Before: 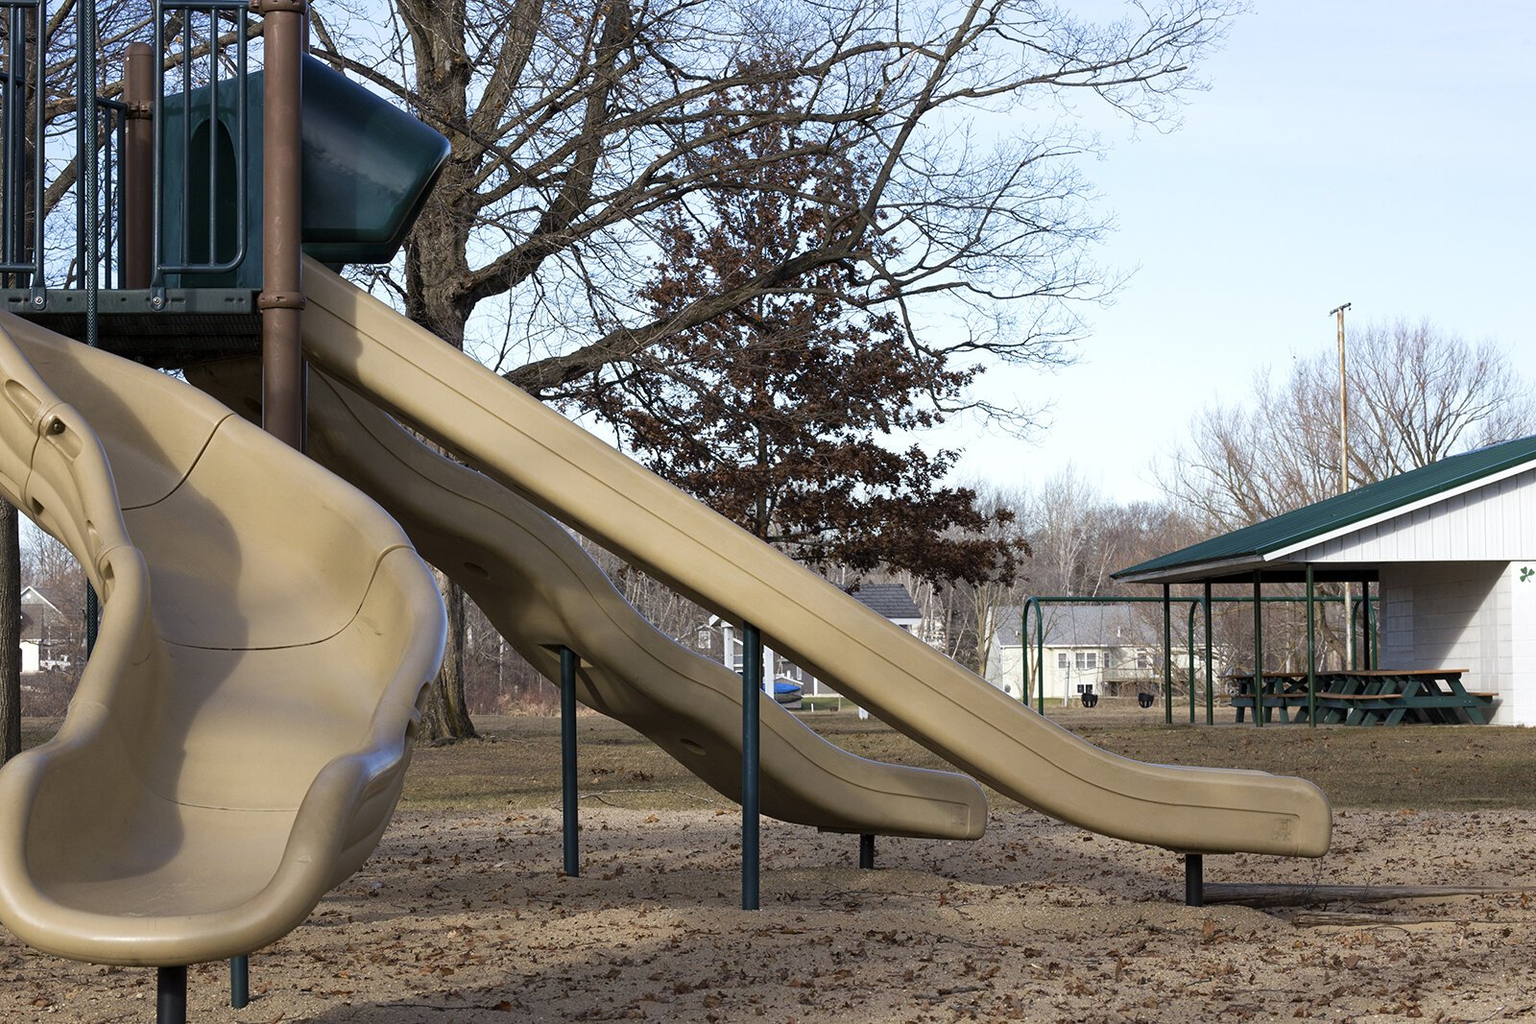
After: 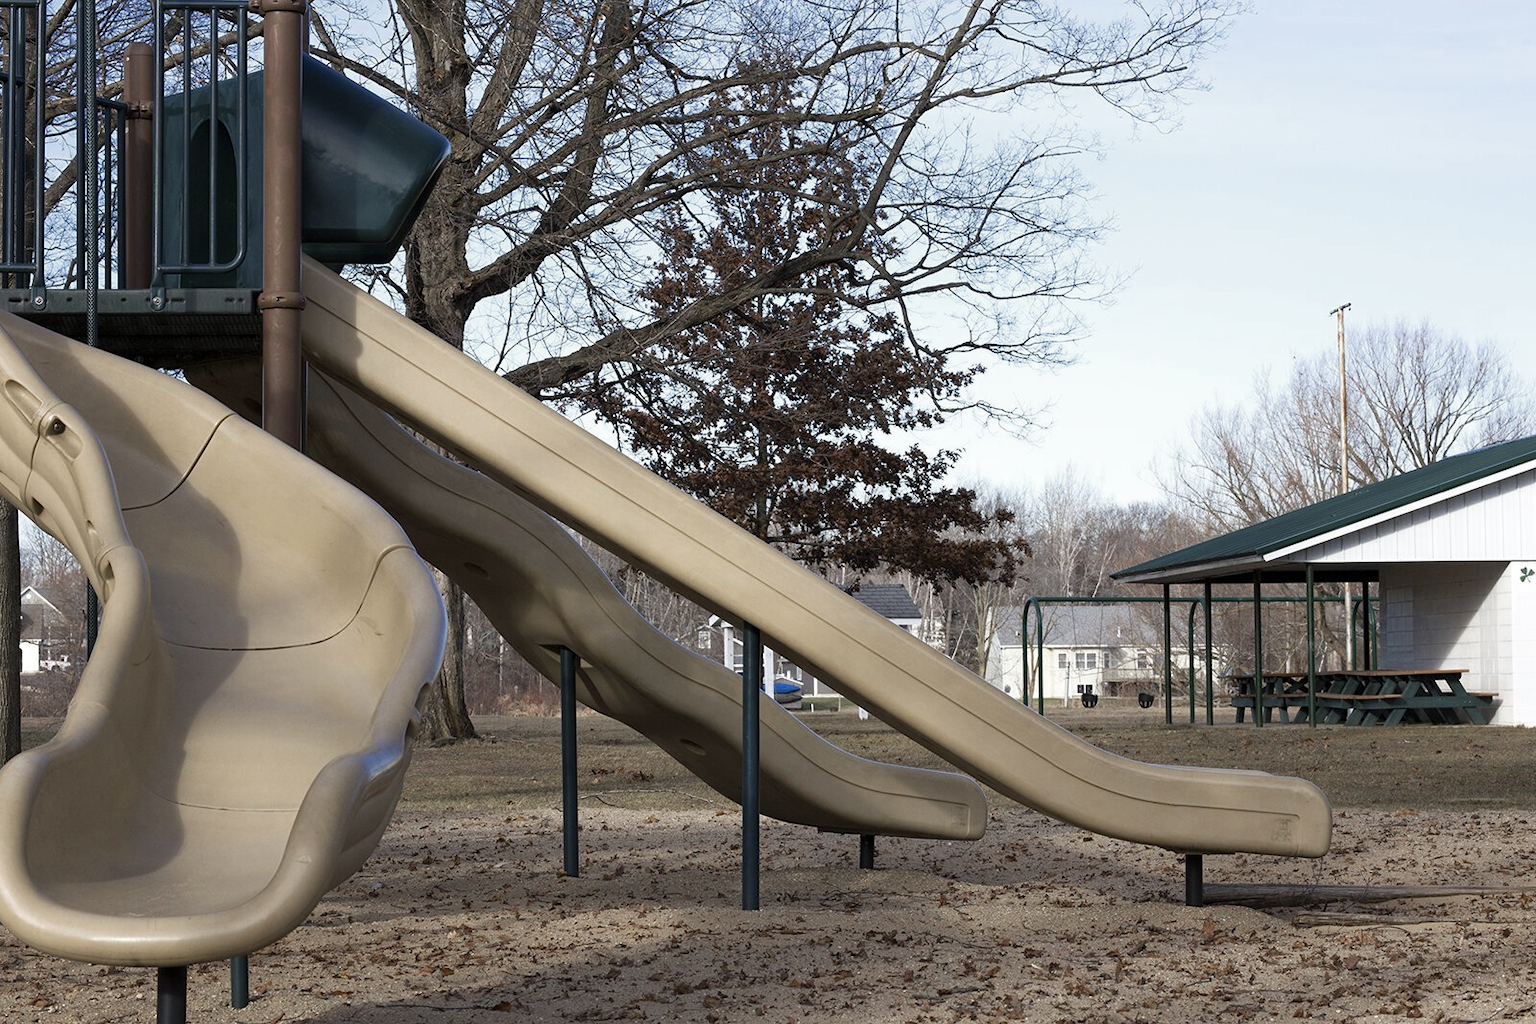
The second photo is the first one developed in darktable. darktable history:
color zones: curves: ch0 [(0, 0.5) (0.125, 0.4) (0.25, 0.5) (0.375, 0.4) (0.5, 0.4) (0.625, 0.35) (0.75, 0.35) (0.875, 0.5)]; ch1 [(0, 0.35) (0.125, 0.45) (0.25, 0.35) (0.375, 0.35) (0.5, 0.35) (0.625, 0.35) (0.75, 0.45) (0.875, 0.35)]; ch2 [(0, 0.6) (0.125, 0.5) (0.25, 0.5) (0.375, 0.6) (0.5, 0.6) (0.625, 0.5) (0.75, 0.5) (0.875, 0.5)]
shadows and highlights: shadows 0, highlights 40
